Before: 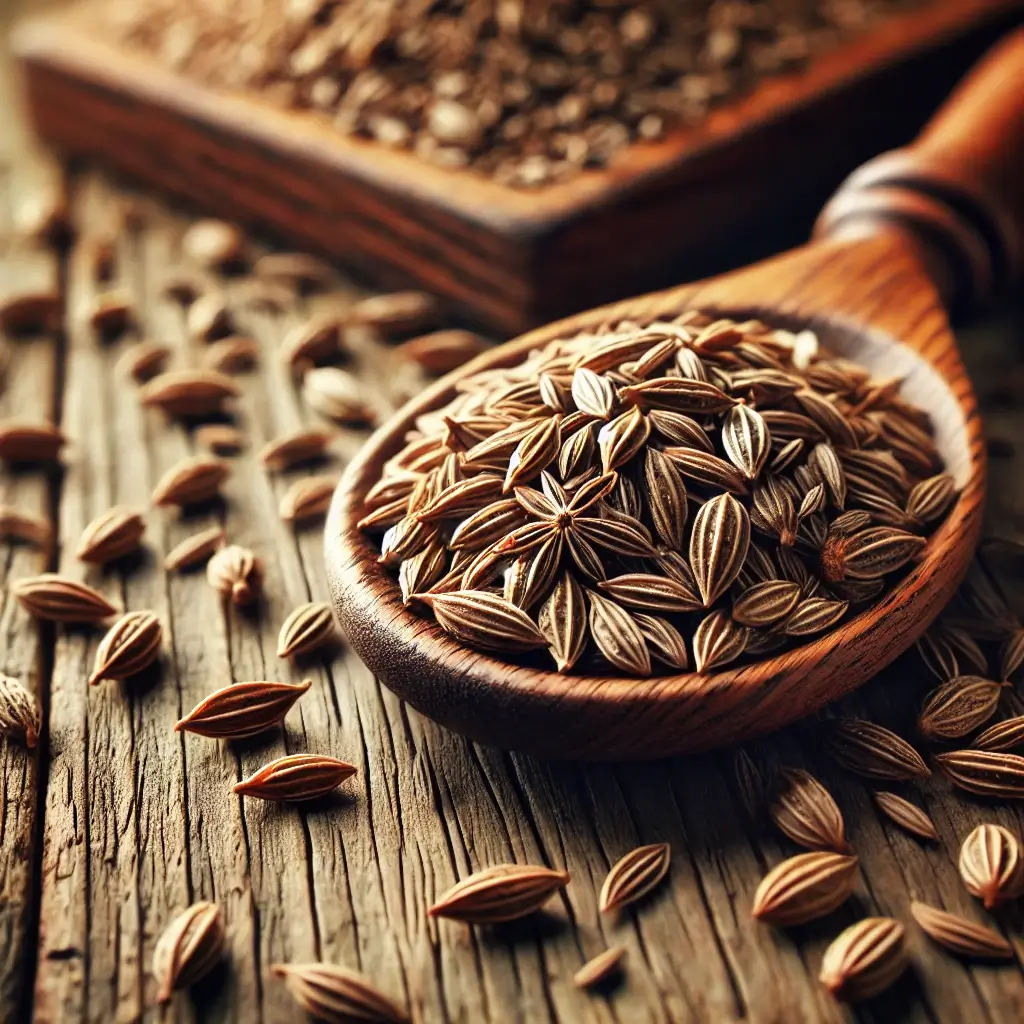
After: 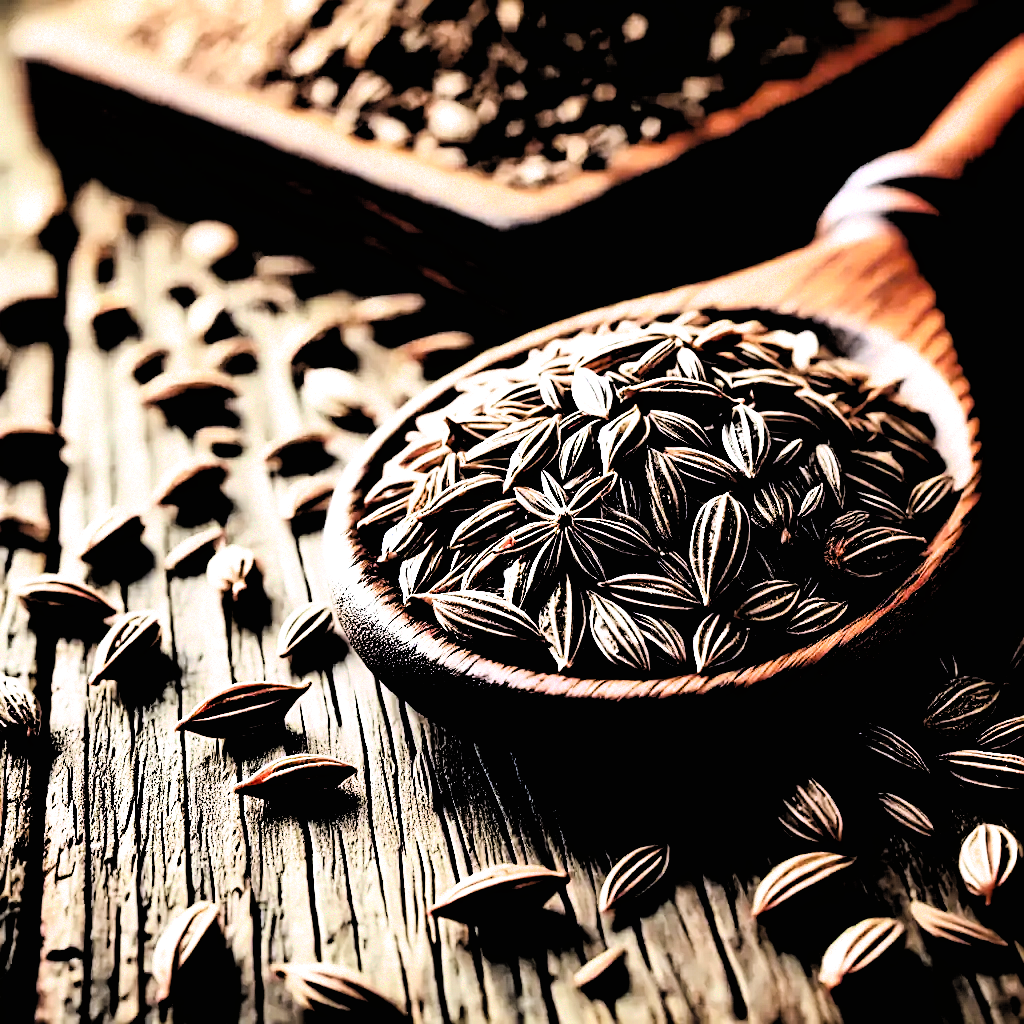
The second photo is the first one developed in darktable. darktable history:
sharpen: on, module defaults
contrast brightness saturation: contrast 0.2, brightness 0.16, saturation 0.22
white balance: red 0.948, green 1.02, blue 1.176
filmic rgb: black relative exposure -1 EV, white relative exposure 2.05 EV, hardness 1.52, contrast 2.25, enable highlight reconstruction true
